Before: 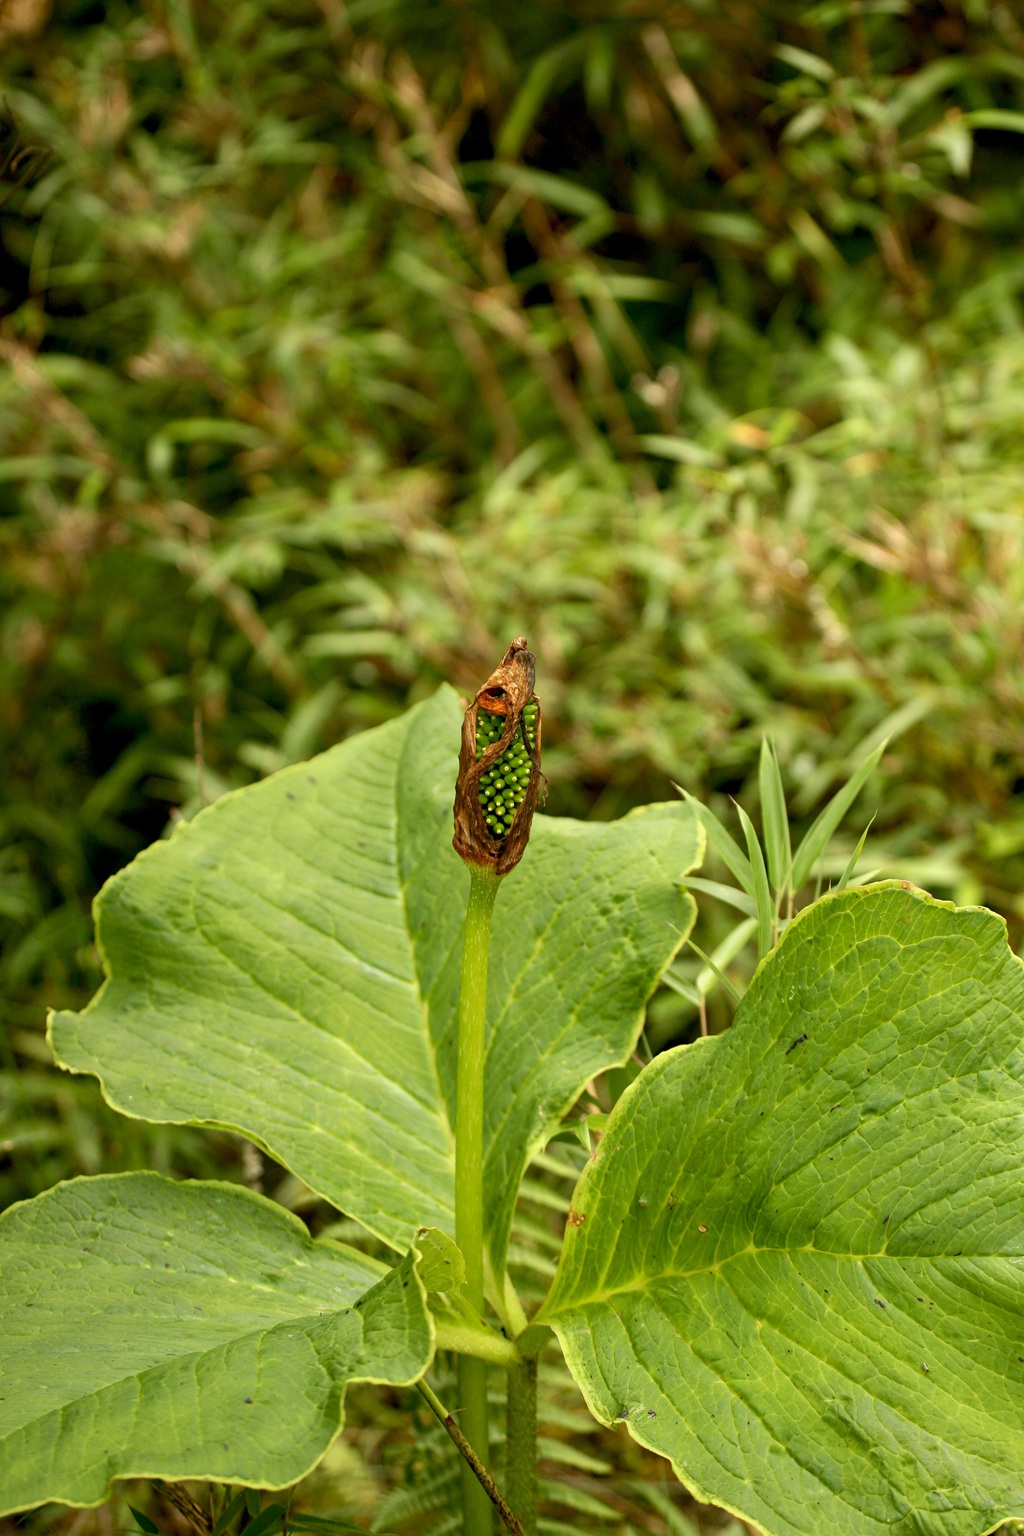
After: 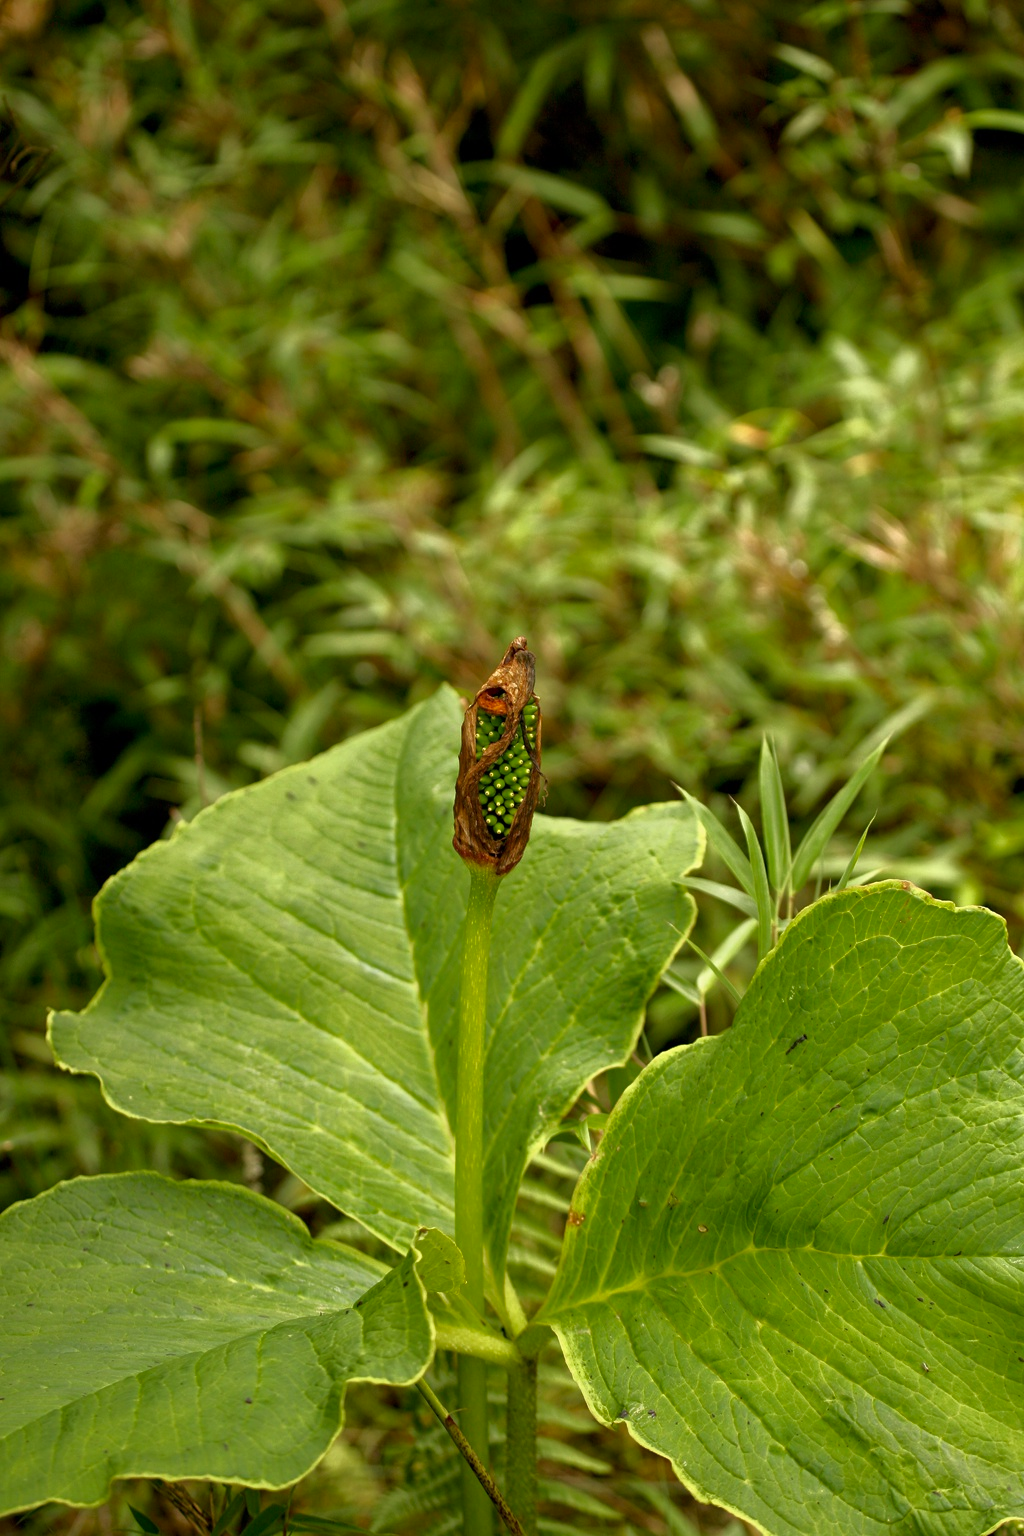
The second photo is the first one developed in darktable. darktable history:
tone curve: curves: ch0 [(0, 0) (0.48, 0.431) (0.7, 0.609) (0.864, 0.854) (1, 1)], color space Lab, independent channels, preserve colors none
